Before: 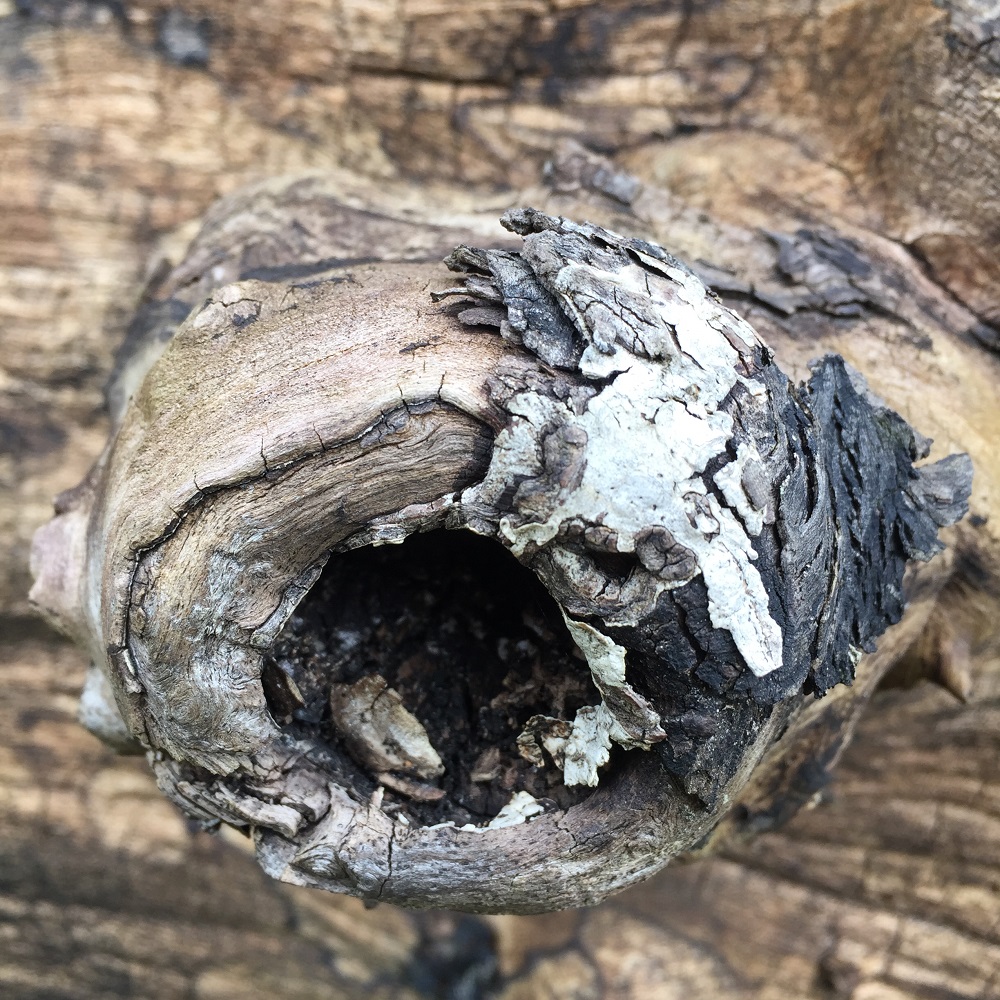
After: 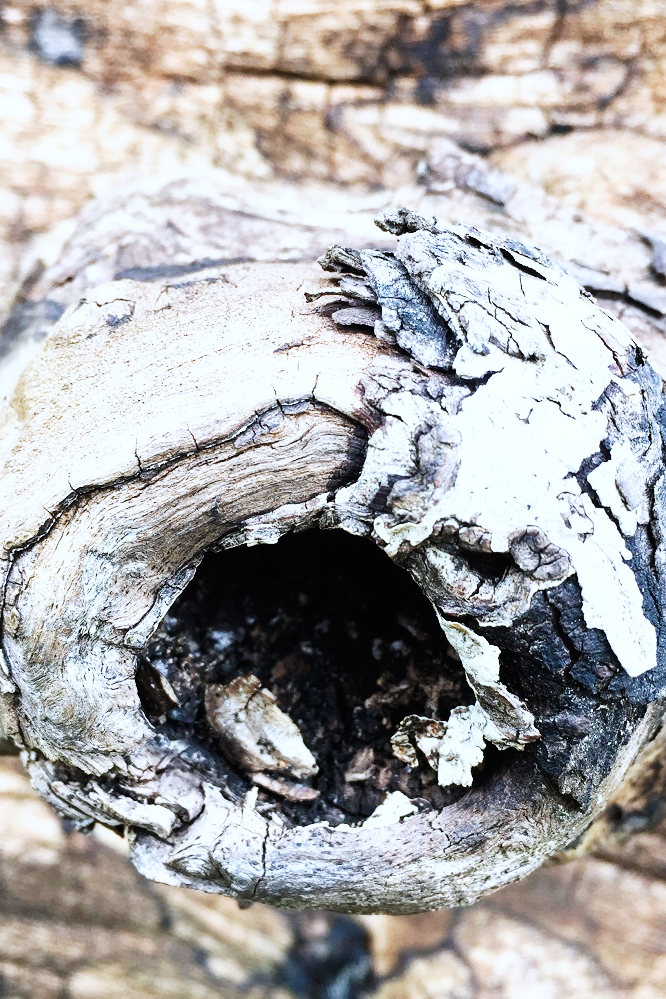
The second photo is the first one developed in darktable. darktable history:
base curve: curves: ch0 [(0, 0) (0.007, 0.004) (0.027, 0.03) (0.046, 0.07) (0.207, 0.54) (0.442, 0.872) (0.673, 0.972) (1, 1)], exposure shift 0.01, preserve colors none
color correction: highlights a* -0.798, highlights b* -8.83
crop and rotate: left 12.603%, right 20.71%
